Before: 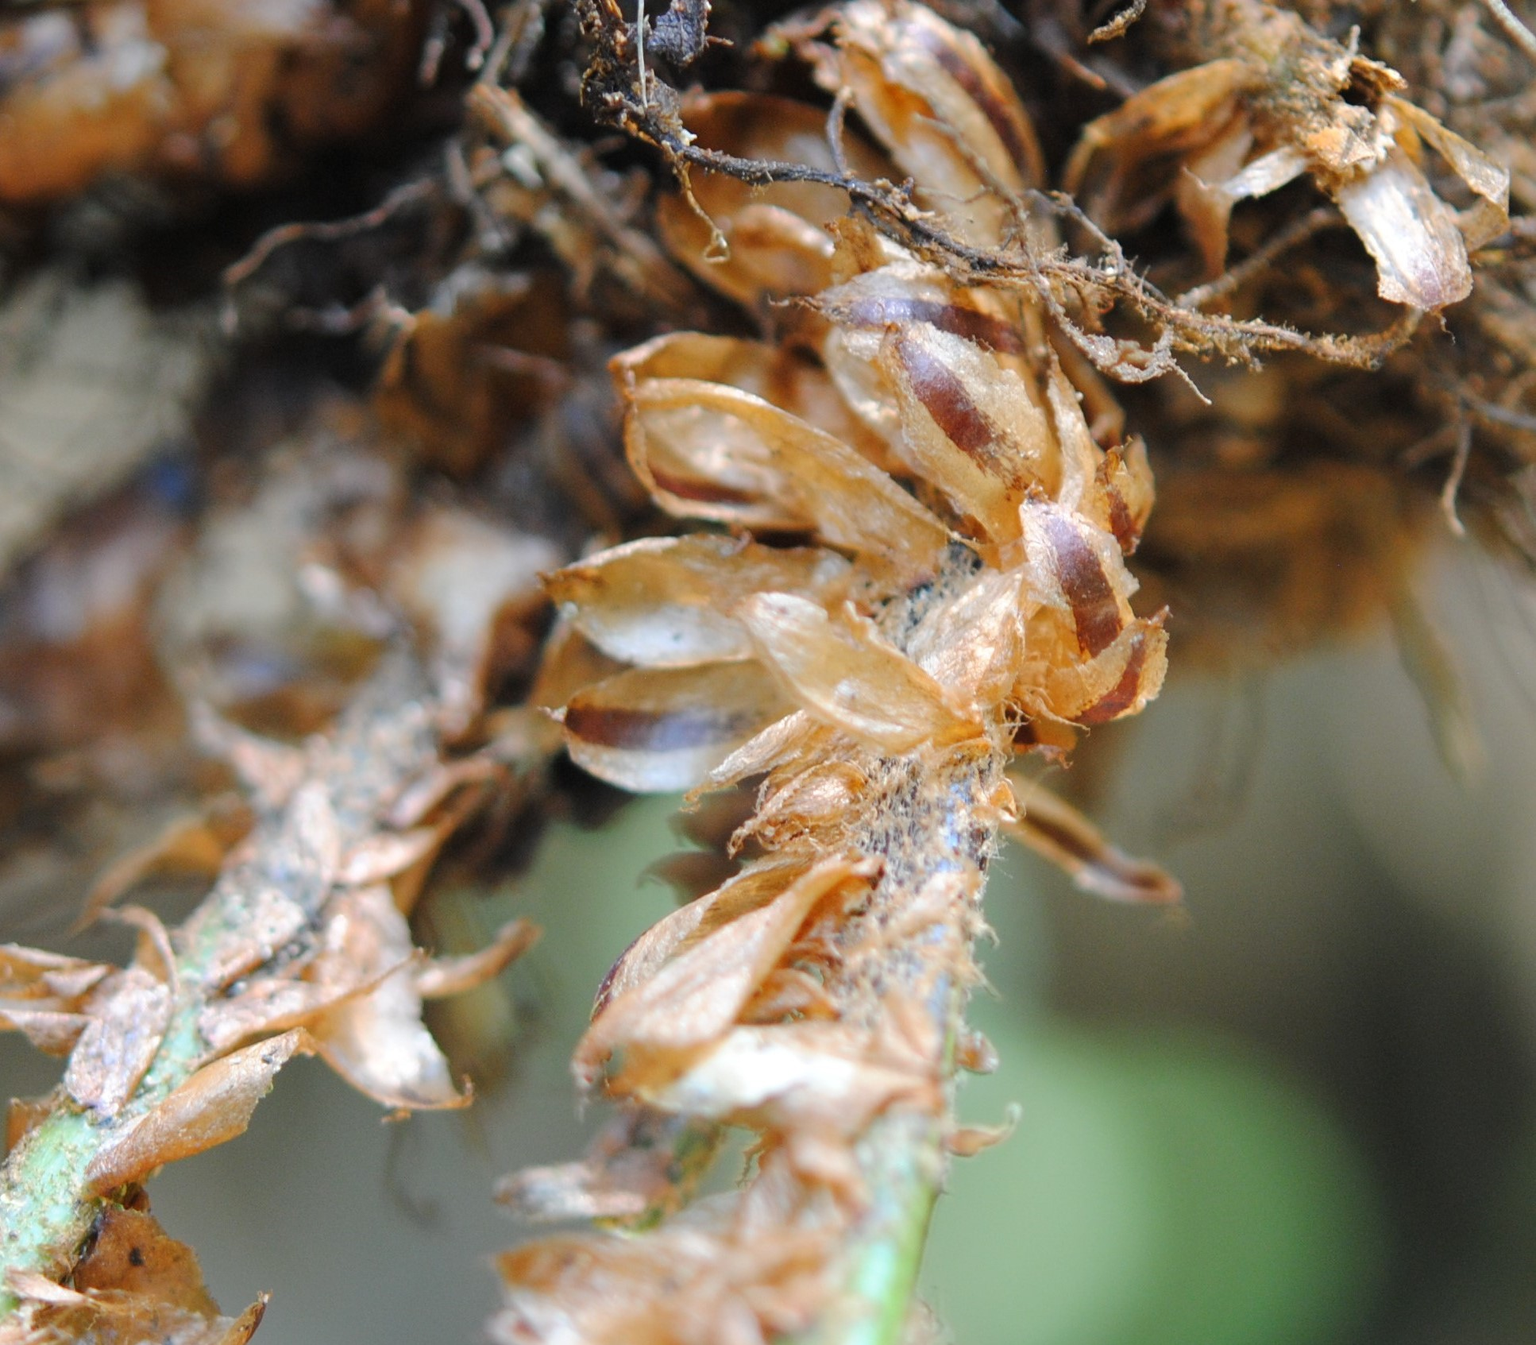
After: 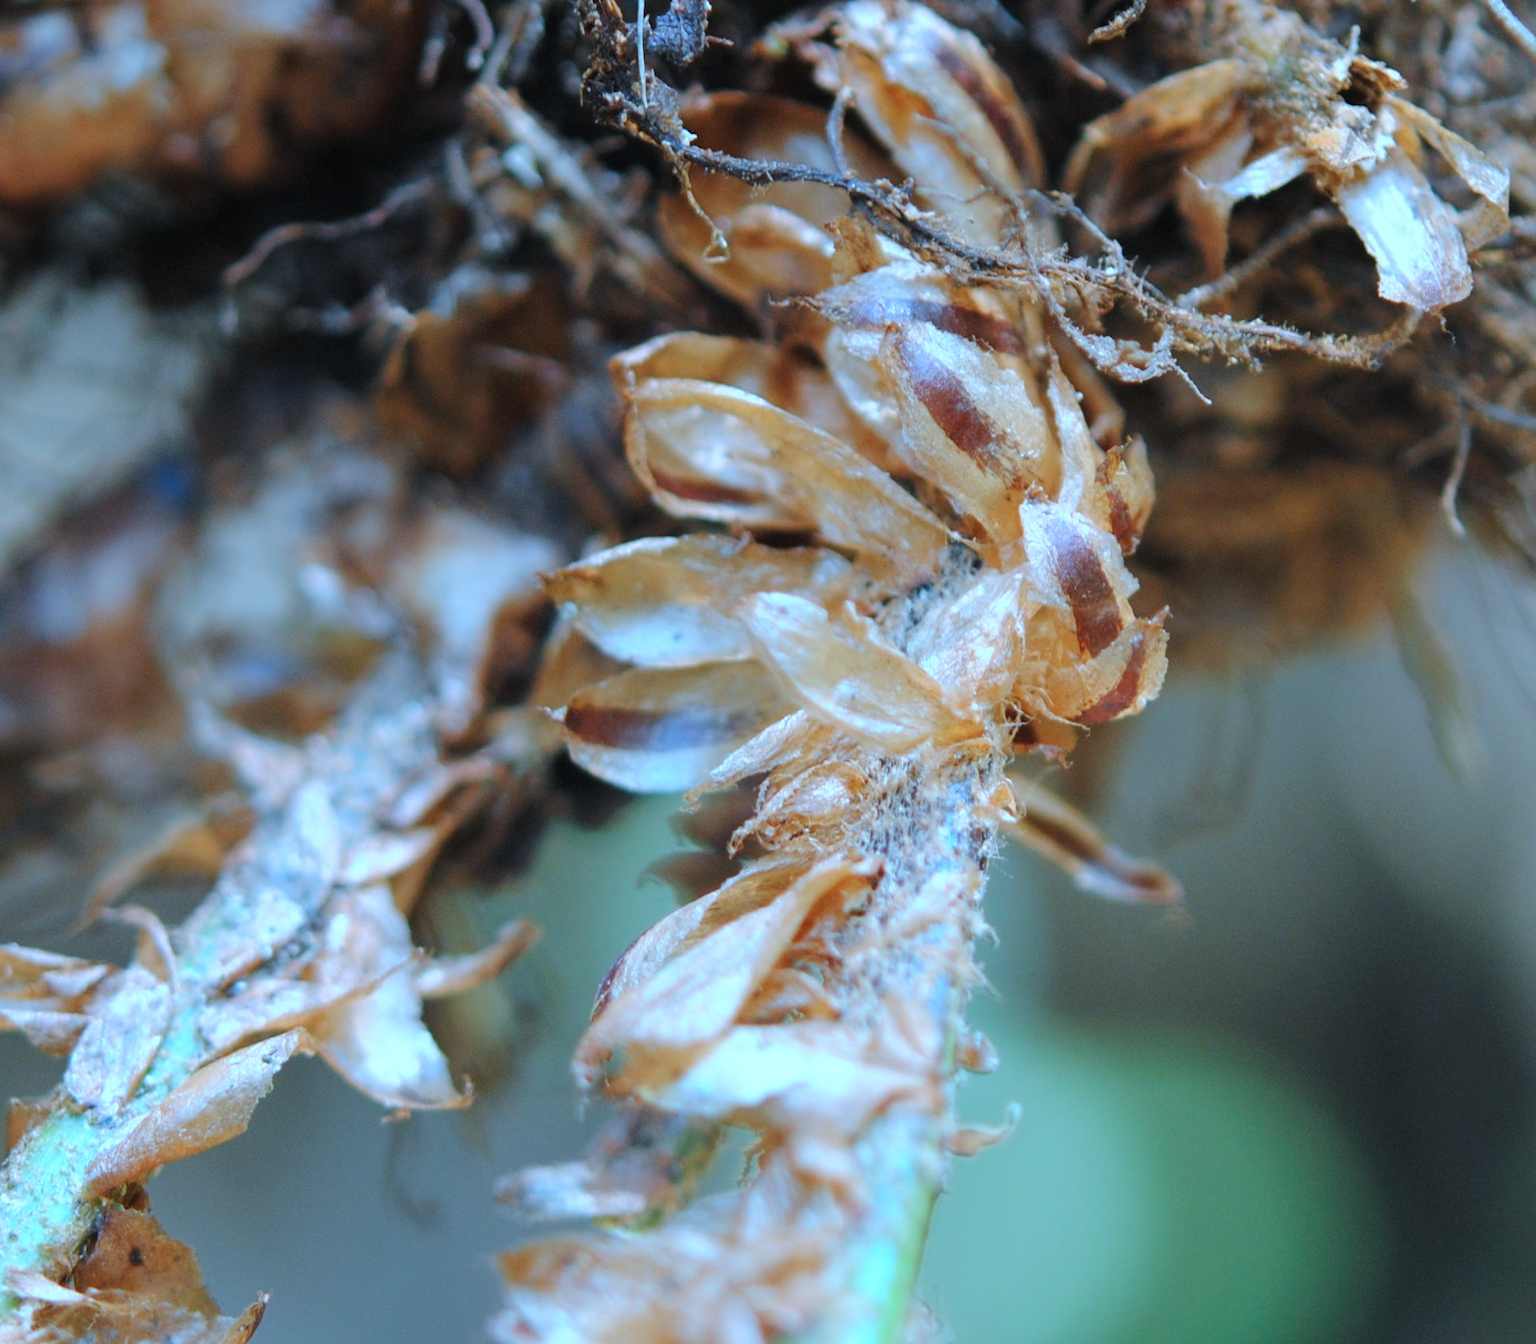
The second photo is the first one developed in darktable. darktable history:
color correction: highlights a* -9.35, highlights b* -23.15
white balance: red 0.954, blue 1.079
